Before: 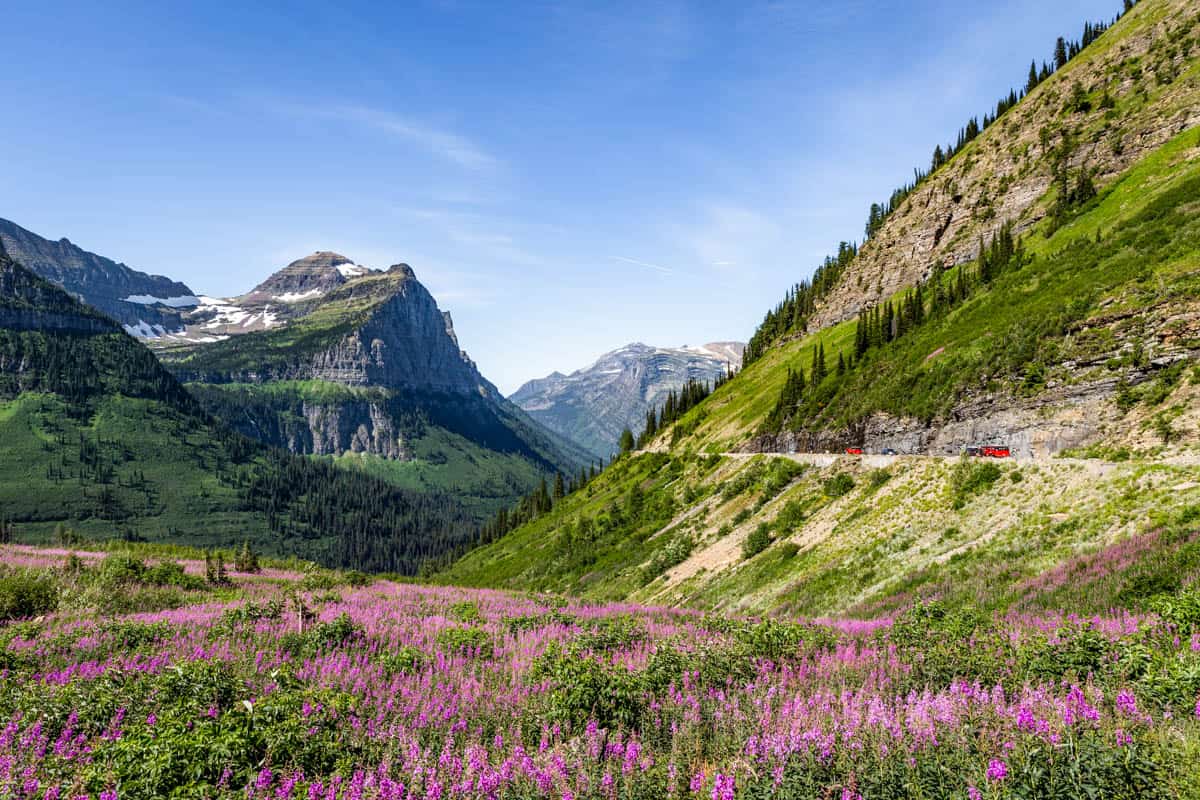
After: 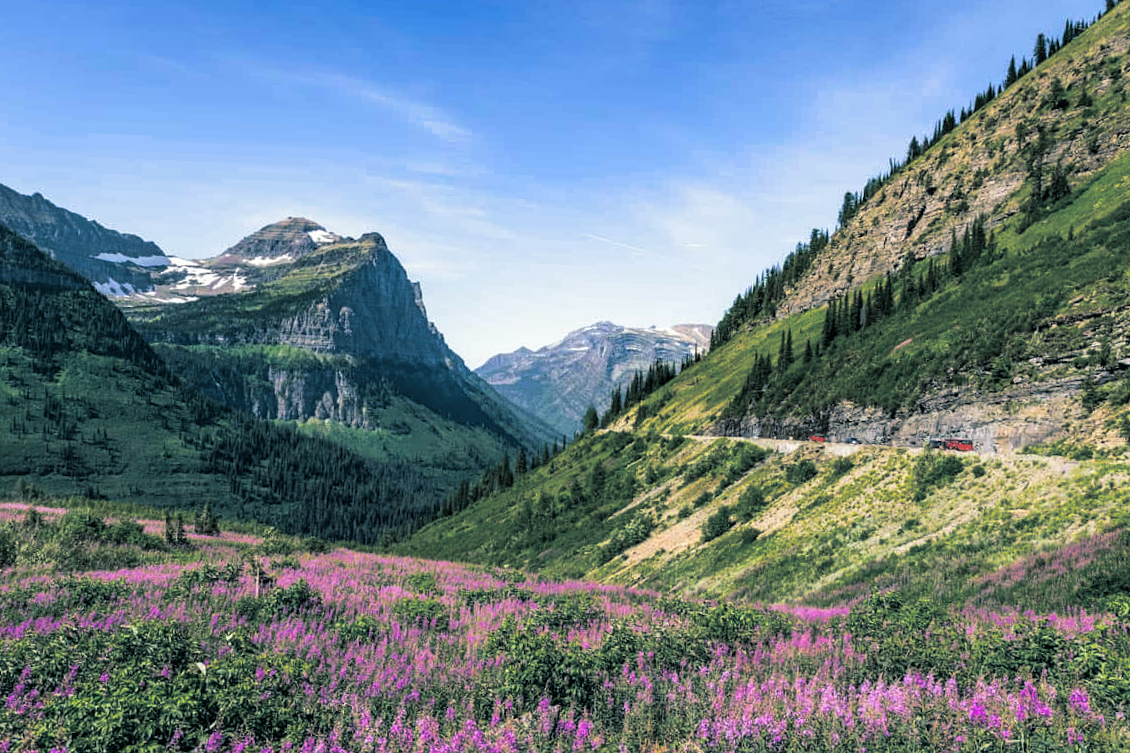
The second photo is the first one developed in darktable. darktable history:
crop and rotate: angle -2.38°
white balance: red 0.988, blue 1.017
contrast brightness saturation: saturation -0.1
color balance rgb: perceptual saturation grading › global saturation 30%, global vibrance 10%
split-toning: shadows › hue 205.2°, shadows › saturation 0.43, highlights › hue 54°, highlights › saturation 0.54
